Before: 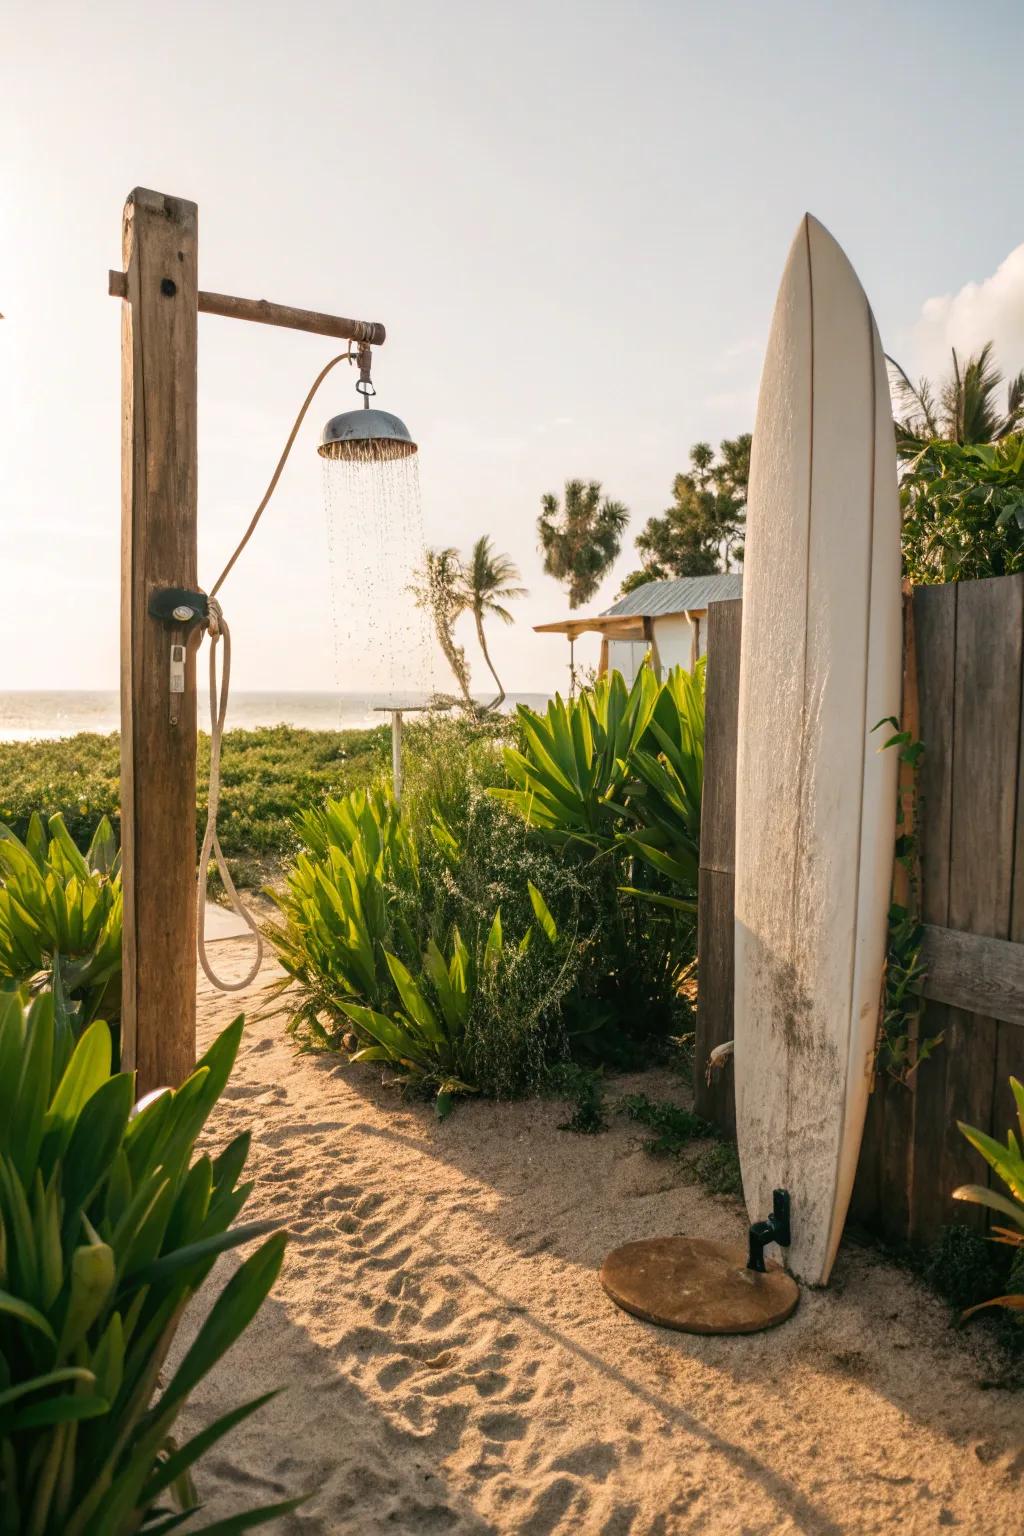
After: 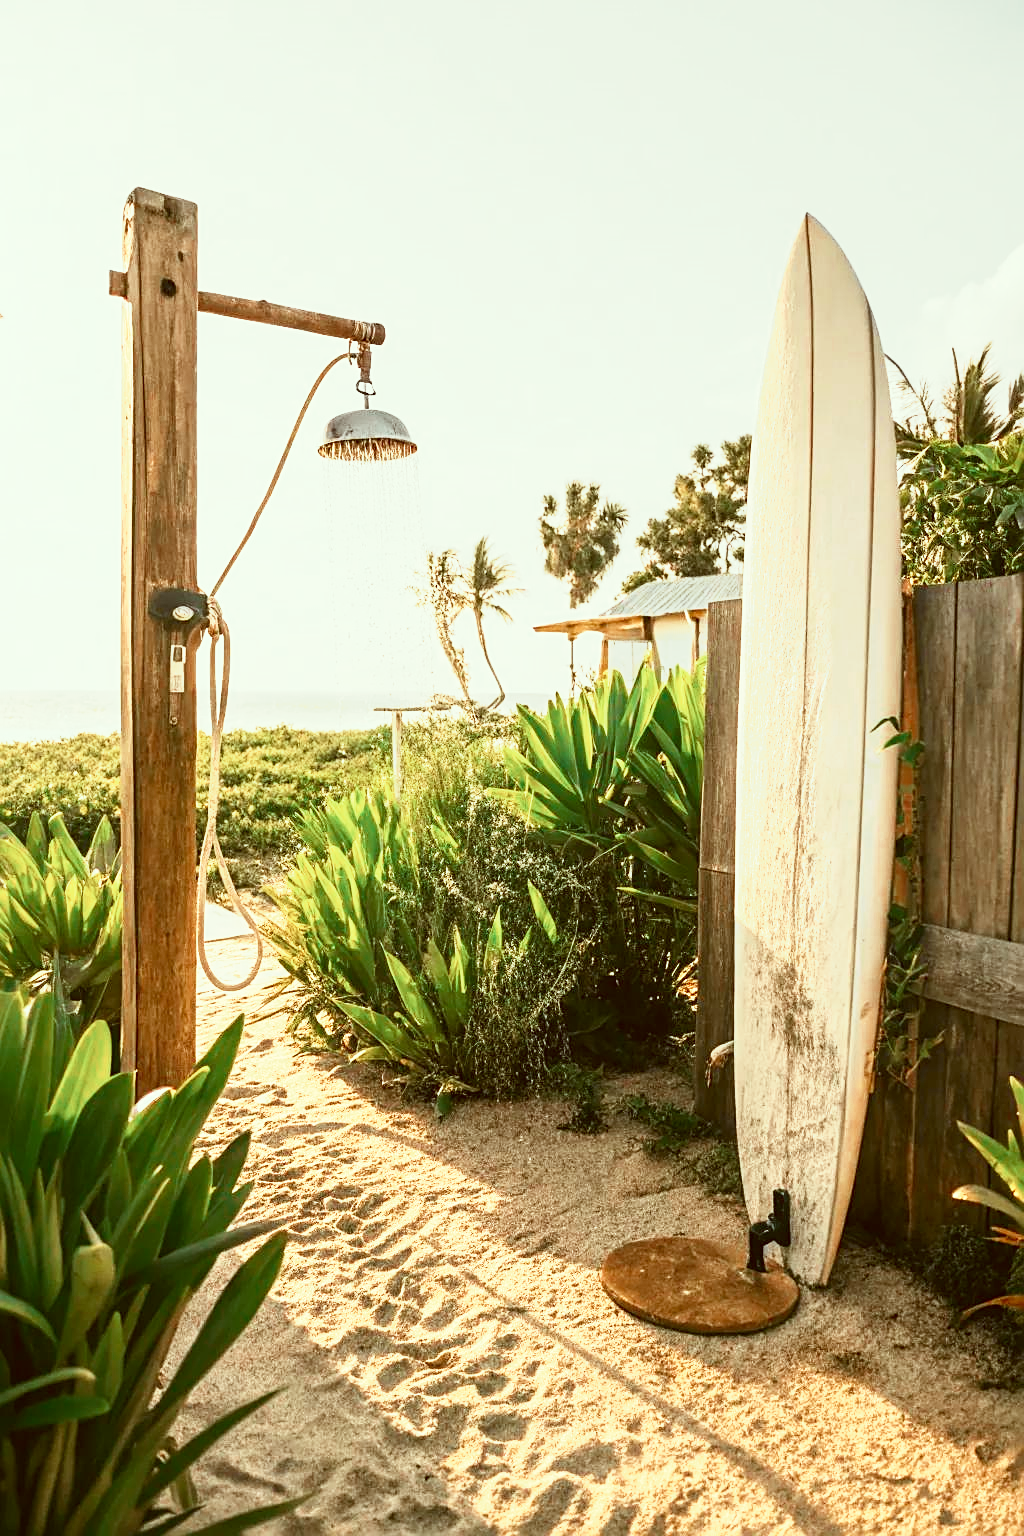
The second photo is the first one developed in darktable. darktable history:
base curve: curves: ch0 [(0, 0) (0.557, 0.834) (1, 1)], exposure shift 0.582, preserve colors none
color correction: highlights a* -6.13, highlights b* 9.12, shadows a* 10.91, shadows b* 24.07
sharpen: on, module defaults
tone curve: curves: ch0 [(0, 0.015) (0.037, 0.032) (0.131, 0.113) (0.275, 0.26) (0.497, 0.505) (0.617, 0.643) (0.704, 0.735) (0.813, 0.842) (0.911, 0.931) (0.997, 1)]; ch1 [(0, 0) (0.301, 0.3) (0.444, 0.438) (0.493, 0.494) (0.501, 0.5) (0.534, 0.543) (0.582, 0.605) (0.658, 0.687) (0.746, 0.79) (1, 1)]; ch2 [(0, 0) (0.246, 0.234) (0.36, 0.356) (0.415, 0.426) (0.476, 0.492) (0.502, 0.499) (0.525, 0.517) (0.533, 0.534) (0.586, 0.598) (0.634, 0.643) (0.706, 0.717) (0.853, 0.83) (1, 0.951)], color space Lab, independent channels, preserve colors none
exposure: exposure 0.492 EV, compensate exposure bias true, compensate highlight preservation false
color zones: curves: ch0 [(0, 0.5) (0.125, 0.4) (0.25, 0.5) (0.375, 0.4) (0.5, 0.4) (0.625, 0.35) (0.75, 0.35) (0.875, 0.5)]; ch1 [(0, 0.35) (0.125, 0.45) (0.25, 0.35) (0.375, 0.35) (0.5, 0.35) (0.625, 0.35) (0.75, 0.45) (0.875, 0.35)]; ch2 [(0, 0.6) (0.125, 0.5) (0.25, 0.5) (0.375, 0.6) (0.5, 0.6) (0.625, 0.5) (0.75, 0.5) (0.875, 0.5)]
